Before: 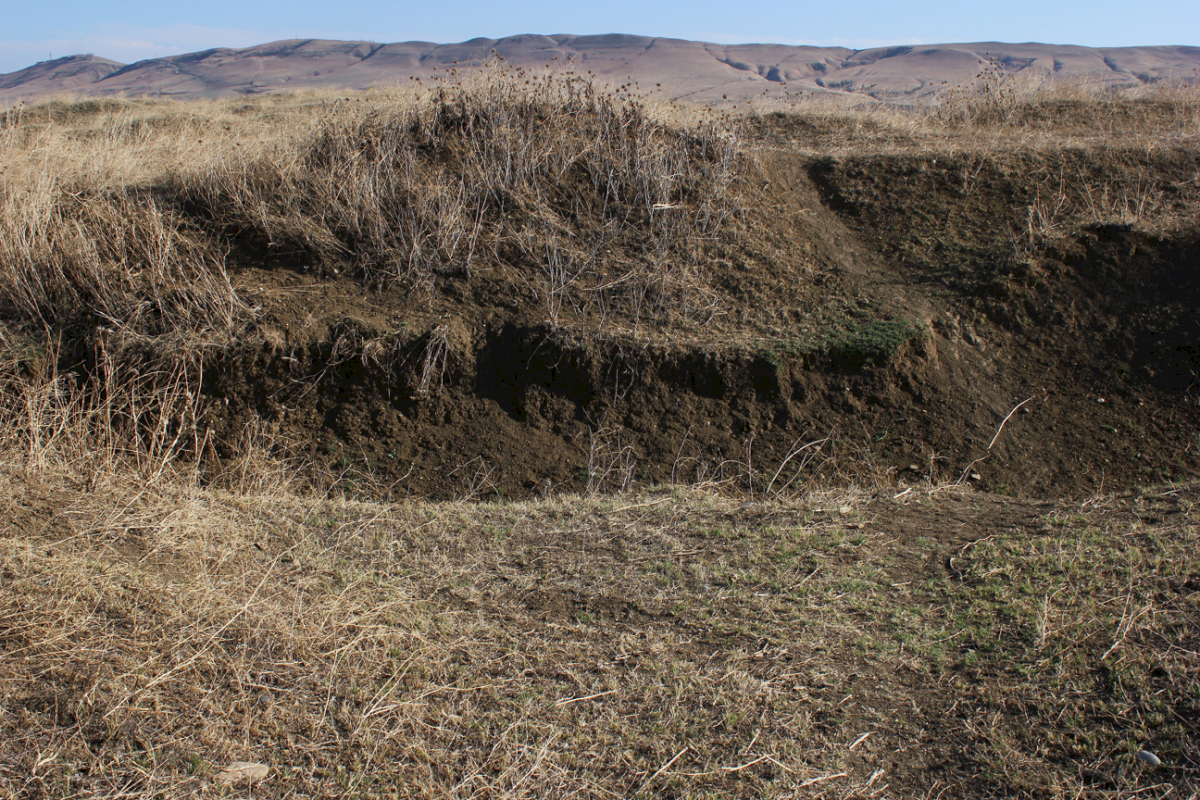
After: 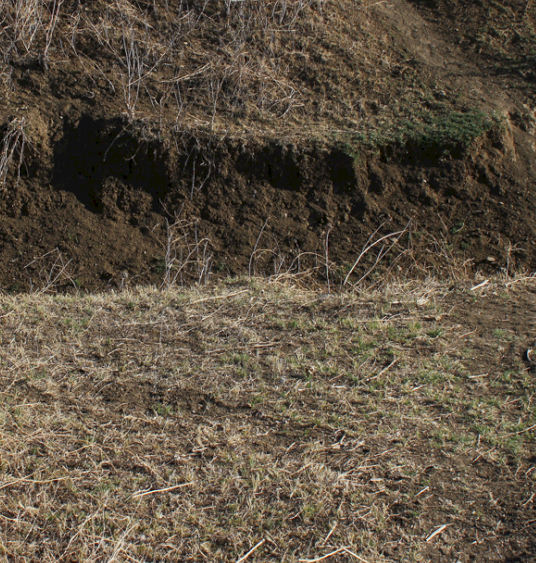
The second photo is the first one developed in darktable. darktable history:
crop: left 35.328%, top 26.094%, right 19.979%, bottom 3.451%
exposure: exposure 0.018 EV, compensate exposure bias true, compensate highlight preservation false
